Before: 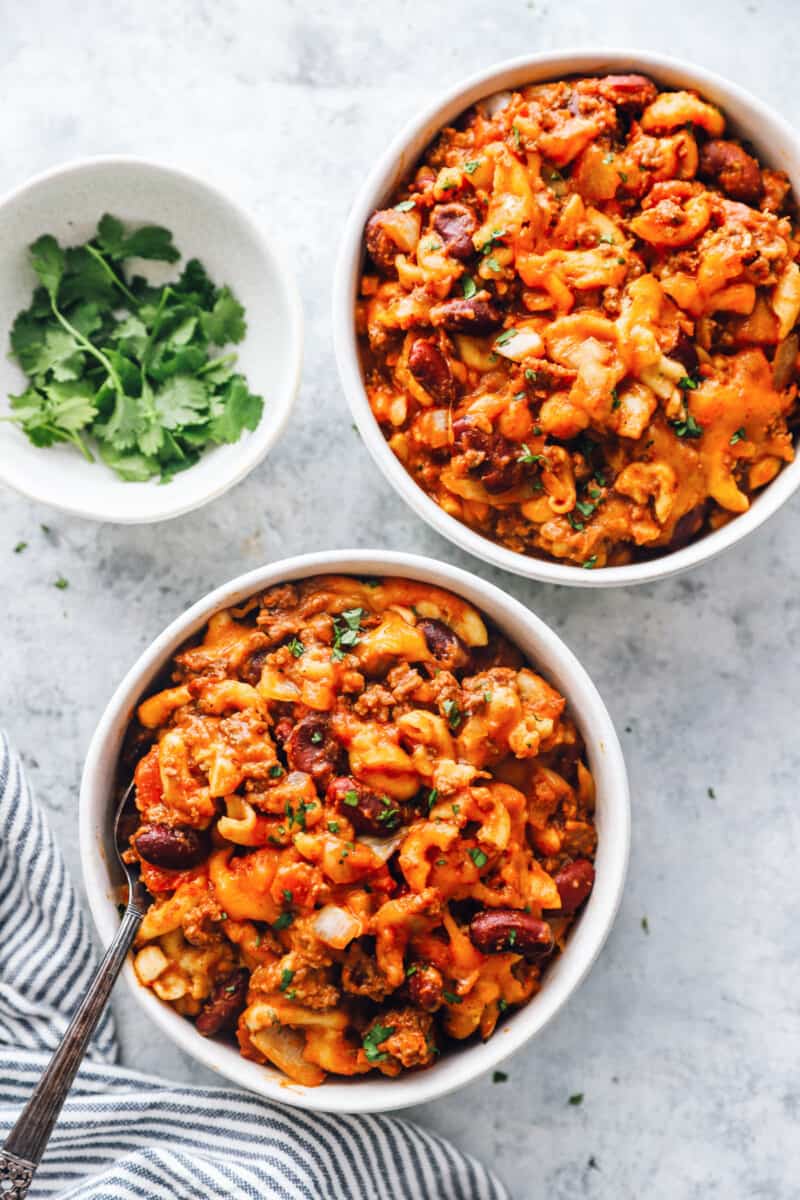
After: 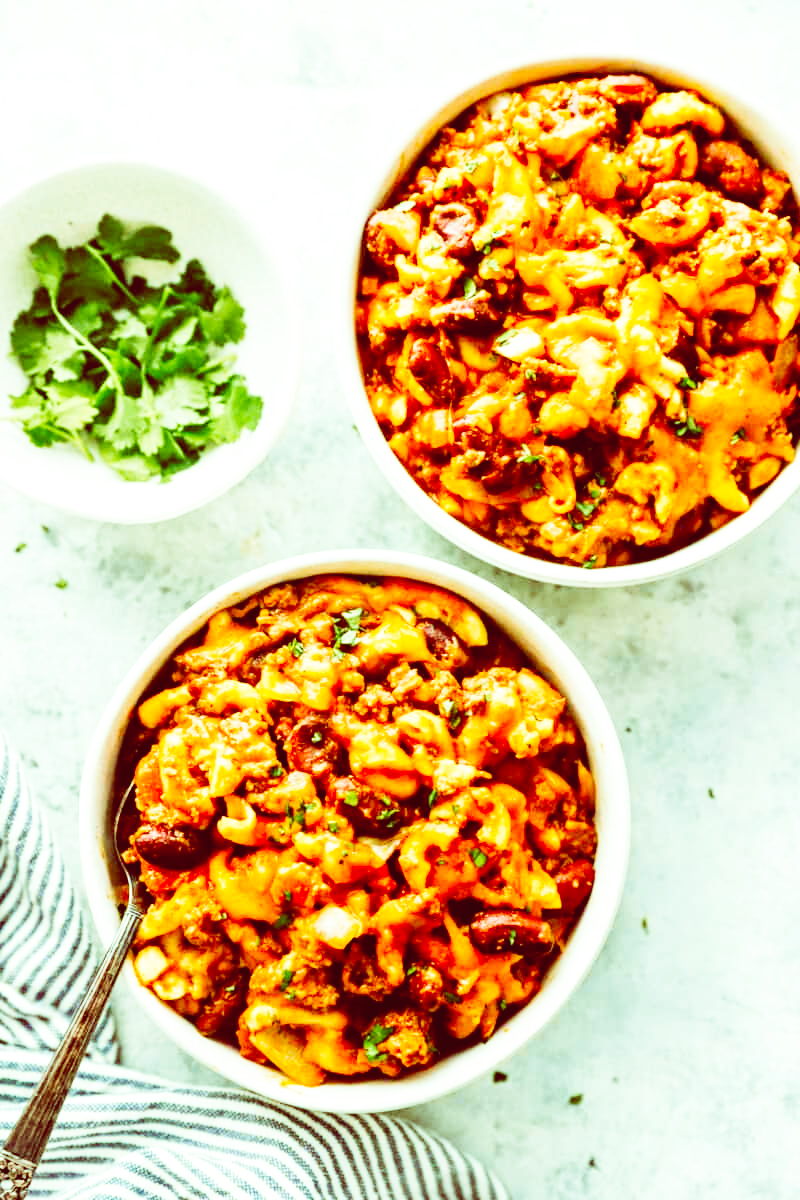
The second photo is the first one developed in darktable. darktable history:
velvia: strength 50%
base curve: curves: ch0 [(0, 0.003) (0.001, 0.002) (0.006, 0.004) (0.02, 0.022) (0.048, 0.086) (0.094, 0.234) (0.162, 0.431) (0.258, 0.629) (0.385, 0.8) (0.548, 0.918) (0.751, 0.988) (1, 1)], preserve colors none
color balance: lift [1, 1.015, 0.987, 0.985], gamma [1, 0.959, 1.042, 0.958], gain [0.927, 0.938, 1.072, 0.928], contrast 1.5%
